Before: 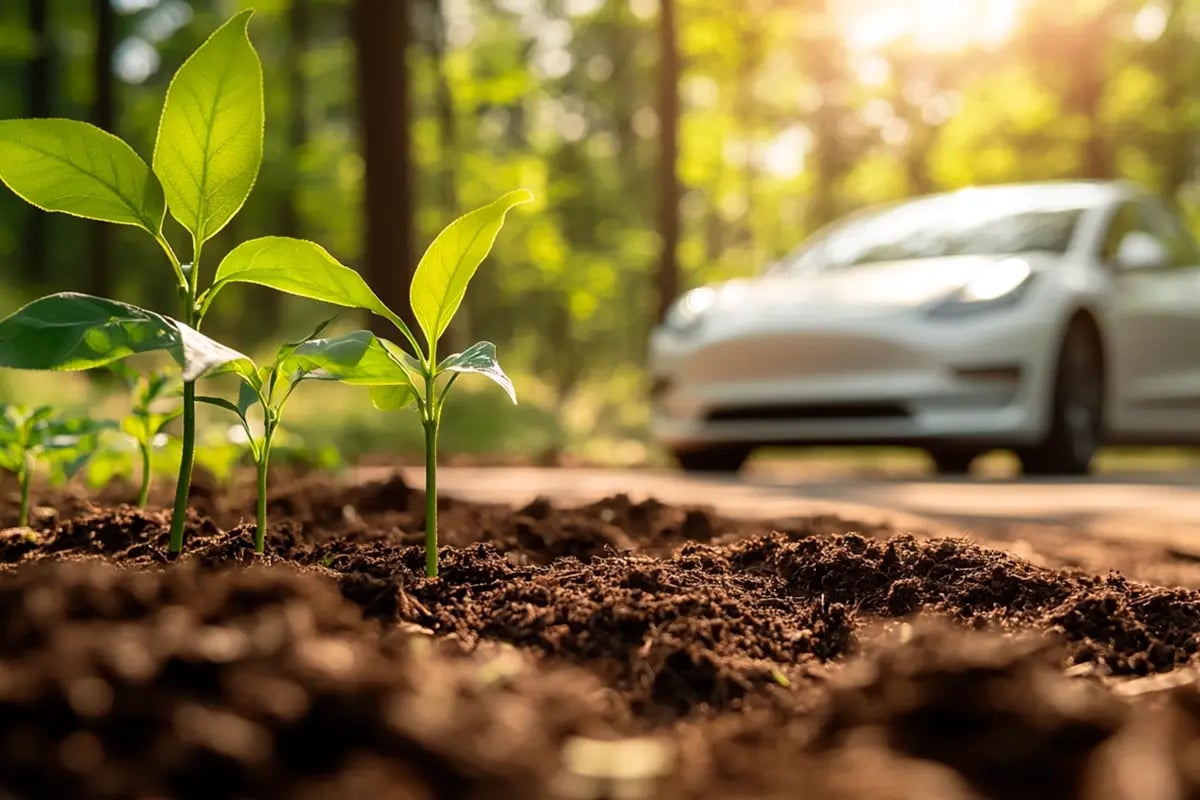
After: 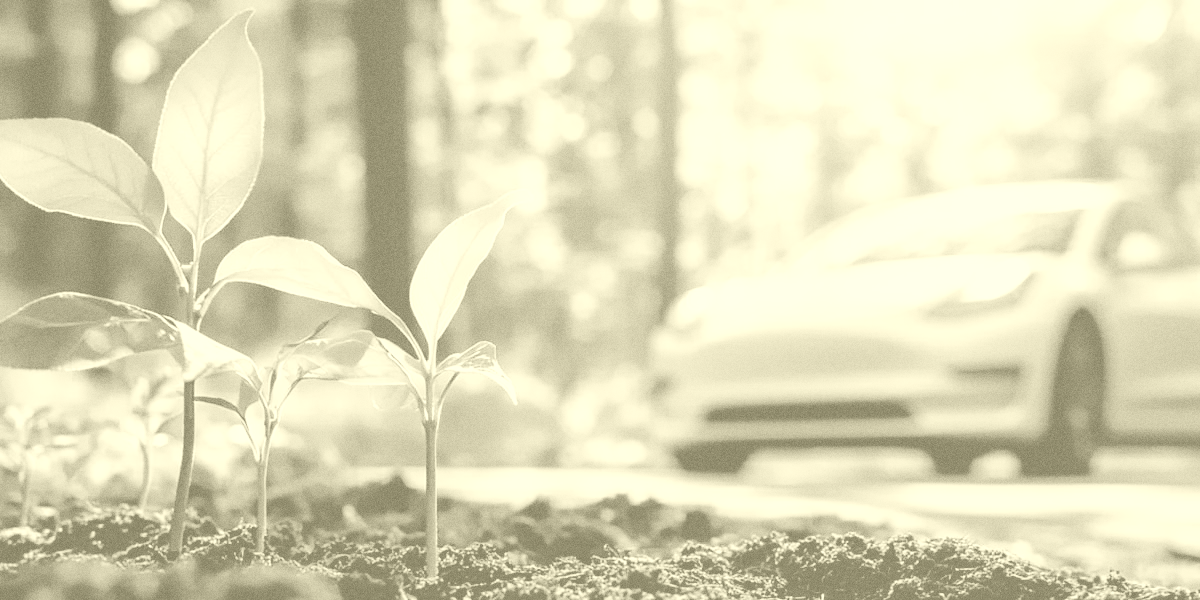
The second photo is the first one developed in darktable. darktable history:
crop: bottom 24.988%
color correction: highlights a* -2.24, highlights b* -18.1
tone curve: curves: ch0 [(0, 0.013) (0.129, 0.1) (0.291, 0.375) (0.46, 0.576) (0.667, 0.78) (0.851, 0.903) (0.997, 0.951)]; ch1 [(0, 0) (0.353, 0.344) (0.45, 0.46) (0.498, 0.495) (0.528, 0.531) (0.563, 0.566) (0.592, 0.609) (0.657, 0.672) (1, 1)]; ch2 [(0, 0) (0.333, 0.346) (0.375, 0.375) (0.427, 0.44) (0.5, 0.501) (0.505, 0.505) (0.544, 0.573) (0.576, 0.615) (0.612, 0.644) (0.66, 0.715) (1, 1)], color space Lab, independent channels, preserve colors none
colorize: hue 43.2°, saturation 40%, version 1
grain: coarseness 0.09 ISO
